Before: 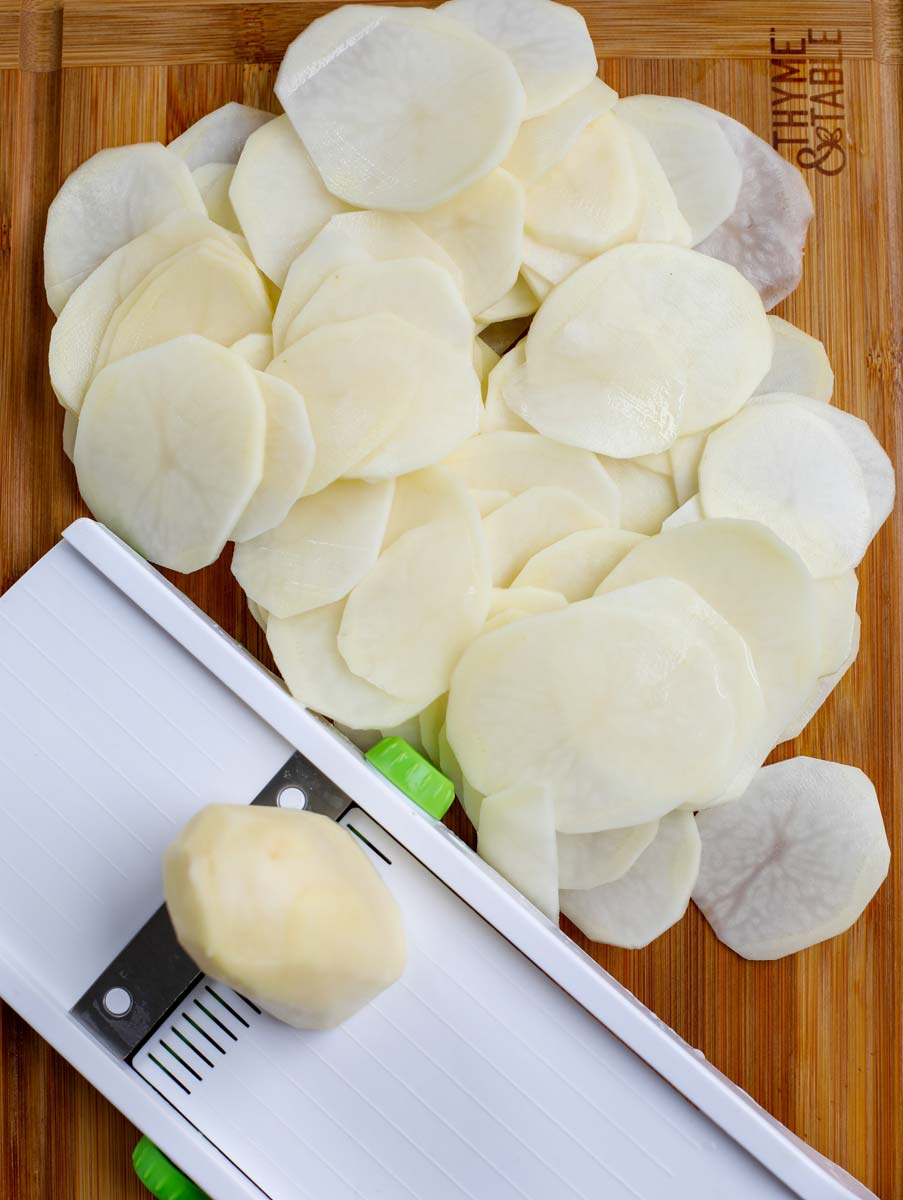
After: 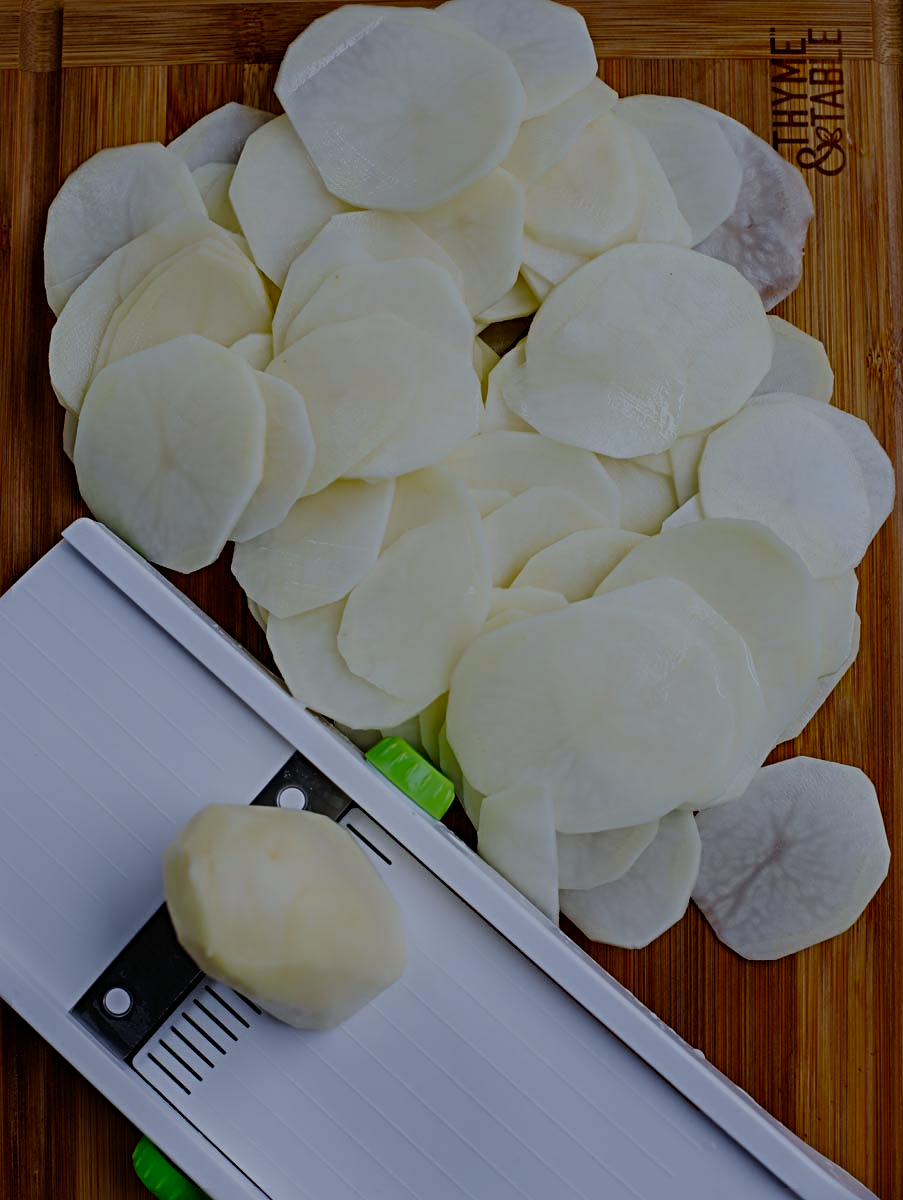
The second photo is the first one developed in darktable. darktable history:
base curve: curves: ch0 [(0, 0) (0.008, 0.007) (0.022, 0.029) (0.048, 0.089) (0.092, 0.197) (0.191, 0.399) (0.275, 0.534) (0.357, 0.65) (0.477, 0.78) (0.542, 0.833) (0.799, 0.973) (1, 1)], preserve colors none
exposure: exposure -2.446 EV, compensate highlight preservation false
sharpen: radius 4.883
white balance: red 0.954, blue 1.079
